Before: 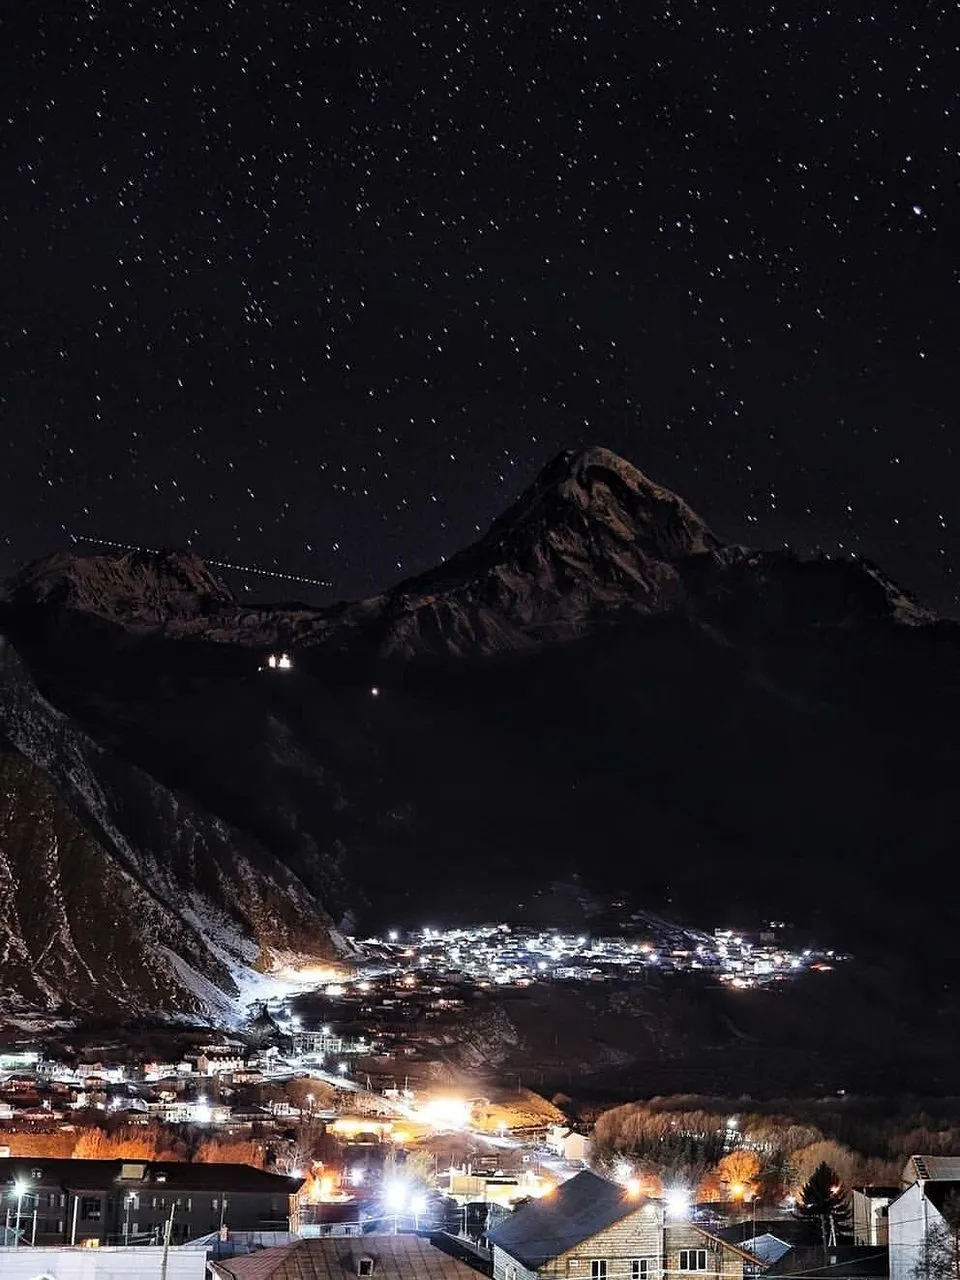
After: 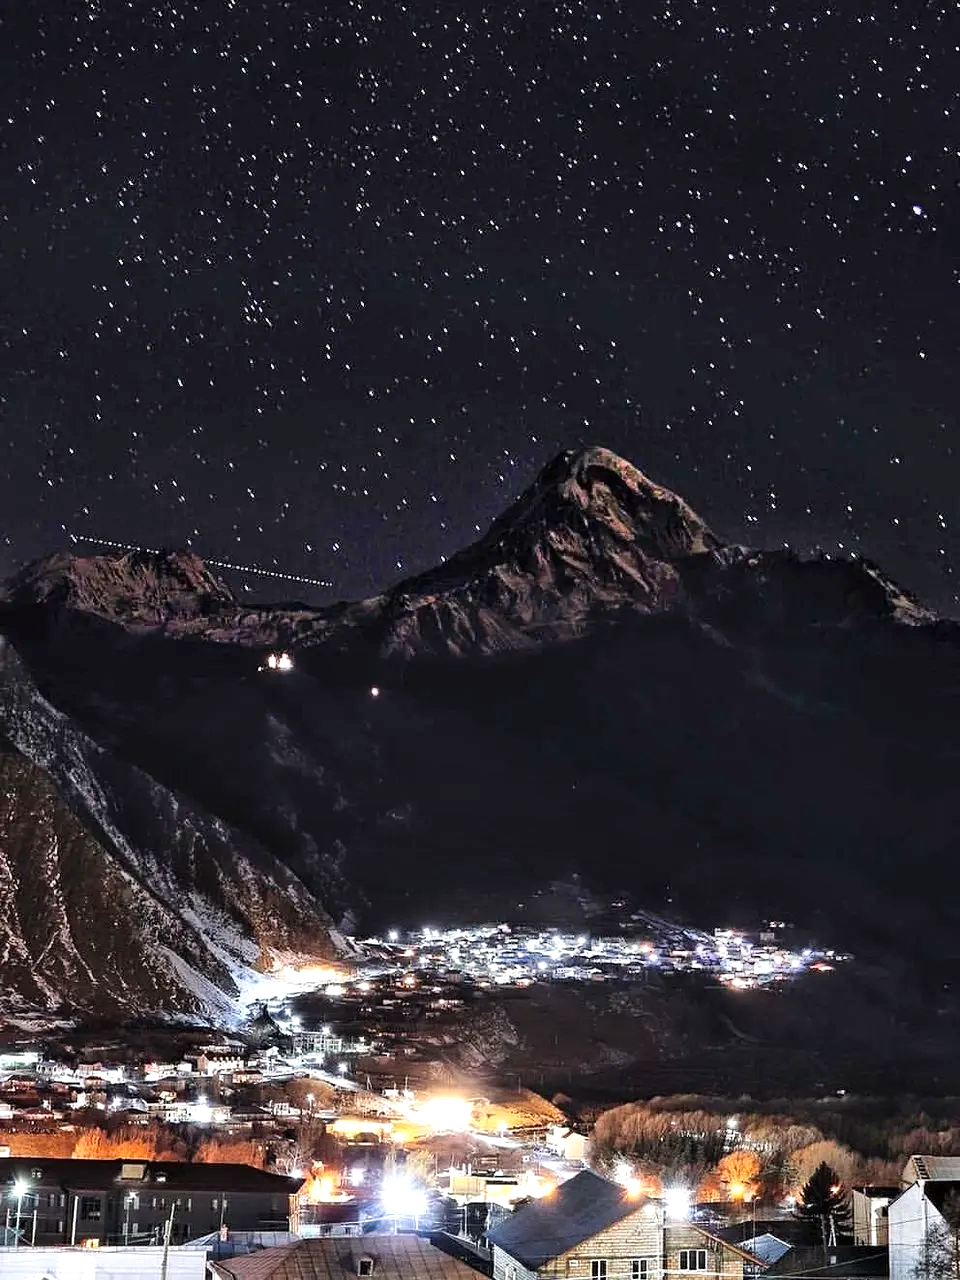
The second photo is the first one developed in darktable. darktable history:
shadows and highlights: radius 100.41, shadows 50.55, highlights -64.36, highlights color adjustment 49.82%, soften with gaussian
exposure: exposure 0.4 EV, compensate highlight preservation false
